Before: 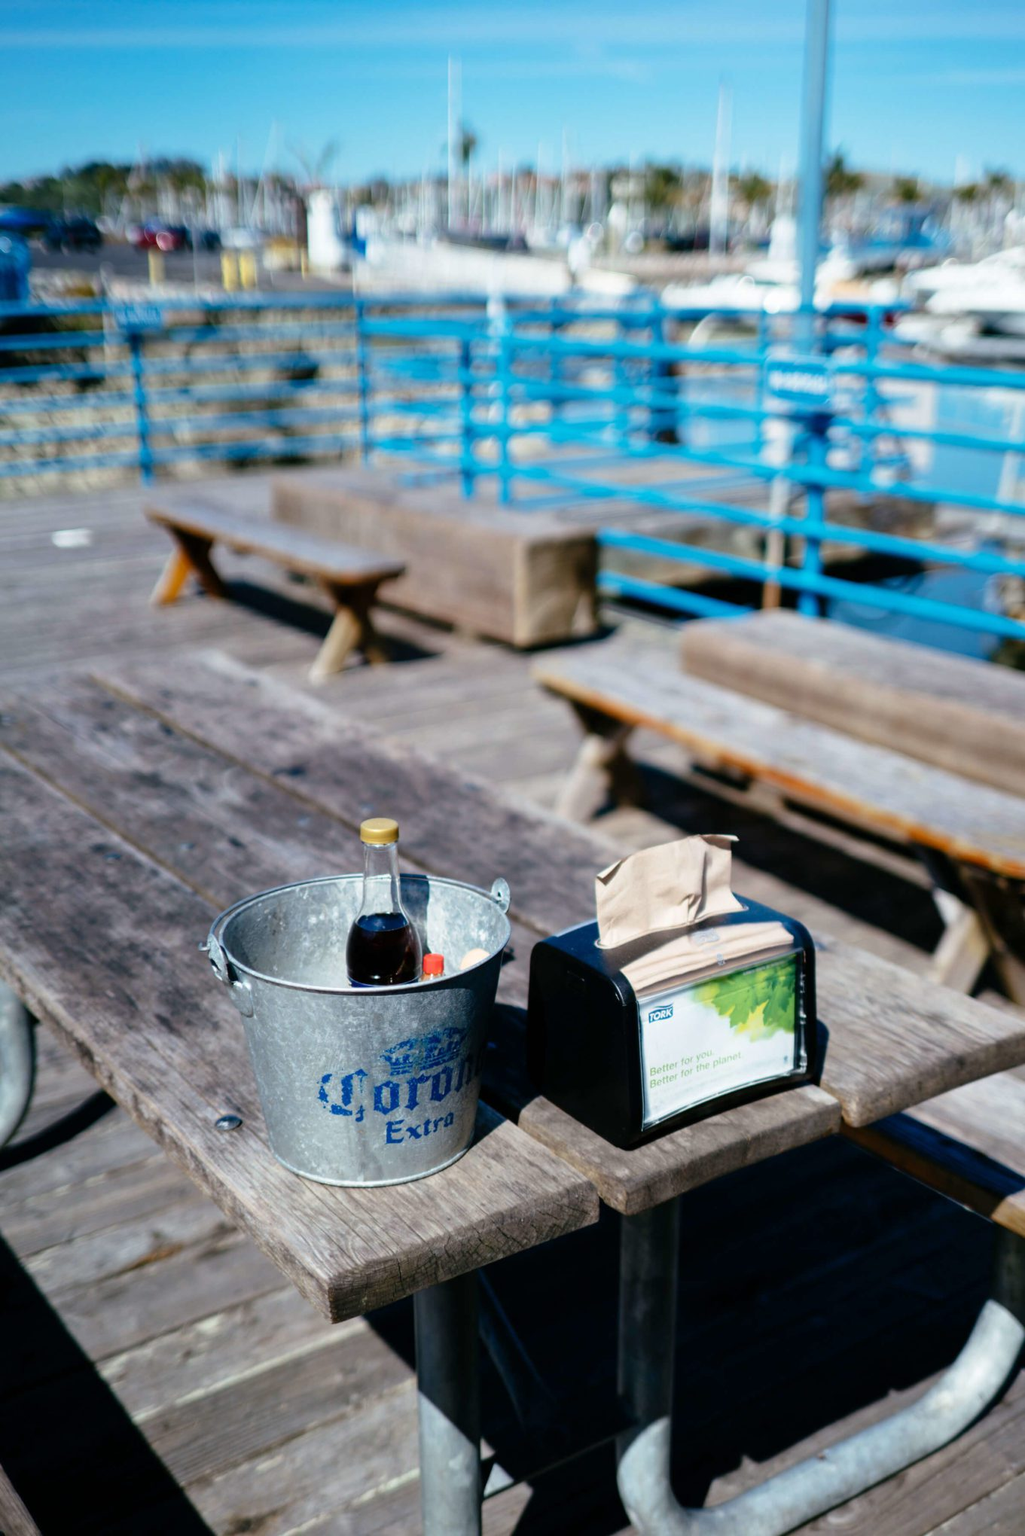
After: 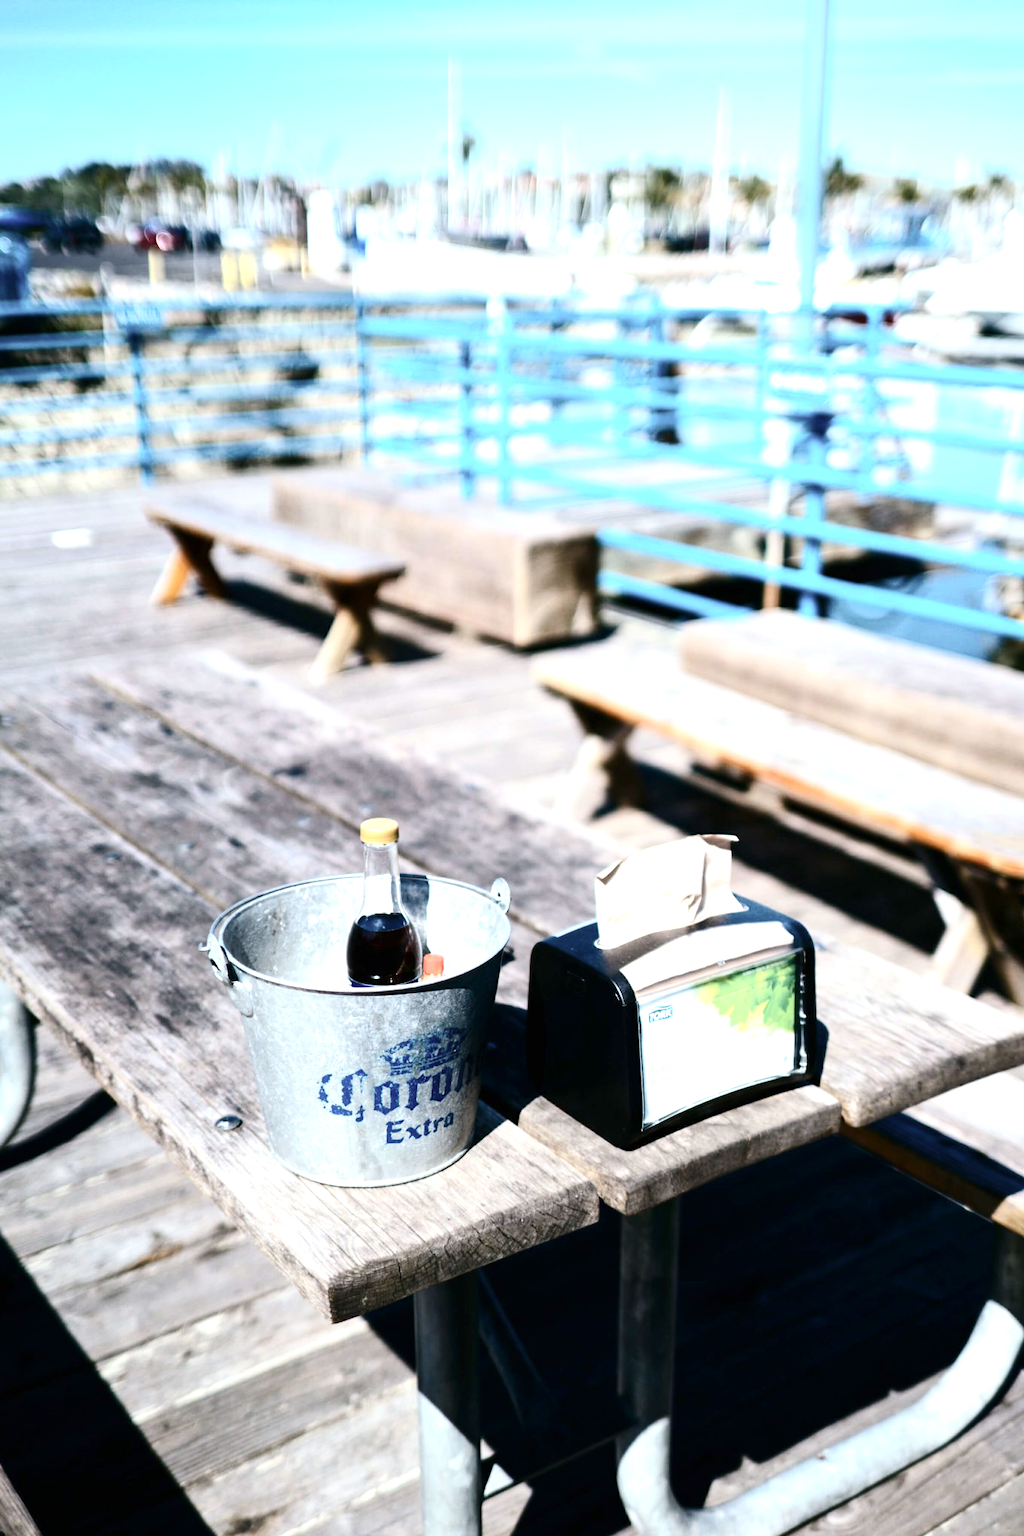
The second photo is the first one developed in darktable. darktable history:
exposure: black level correction 0, exposure 1.1 EV, compensate highlight preservation false
contrast brightness saturation: contrast 0.25, saturation -0.31
